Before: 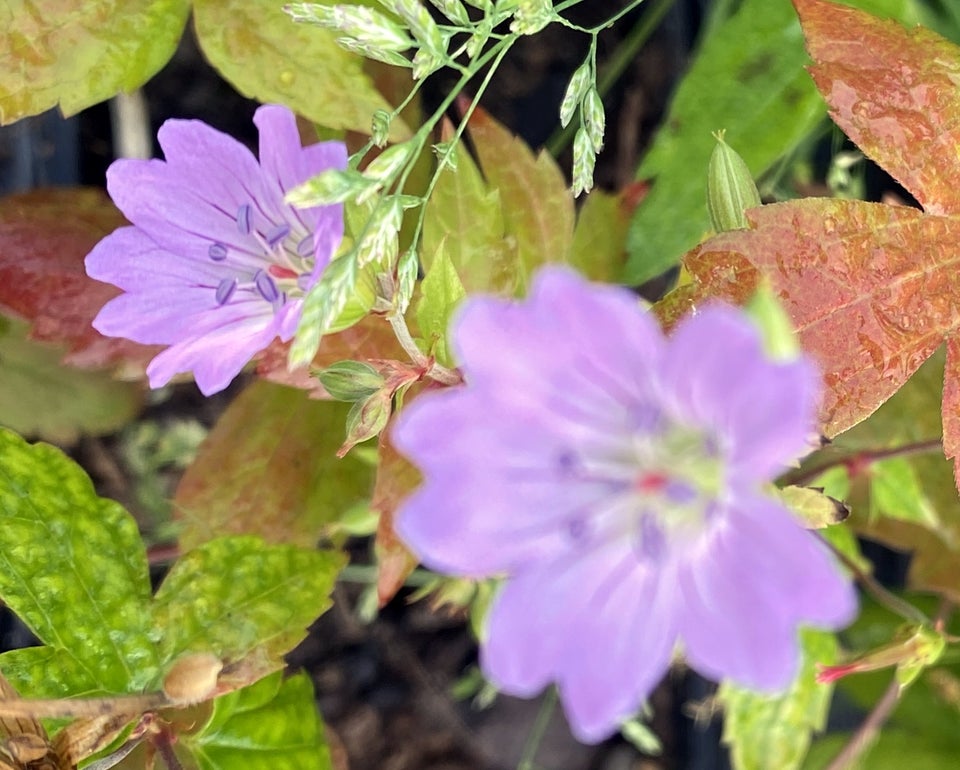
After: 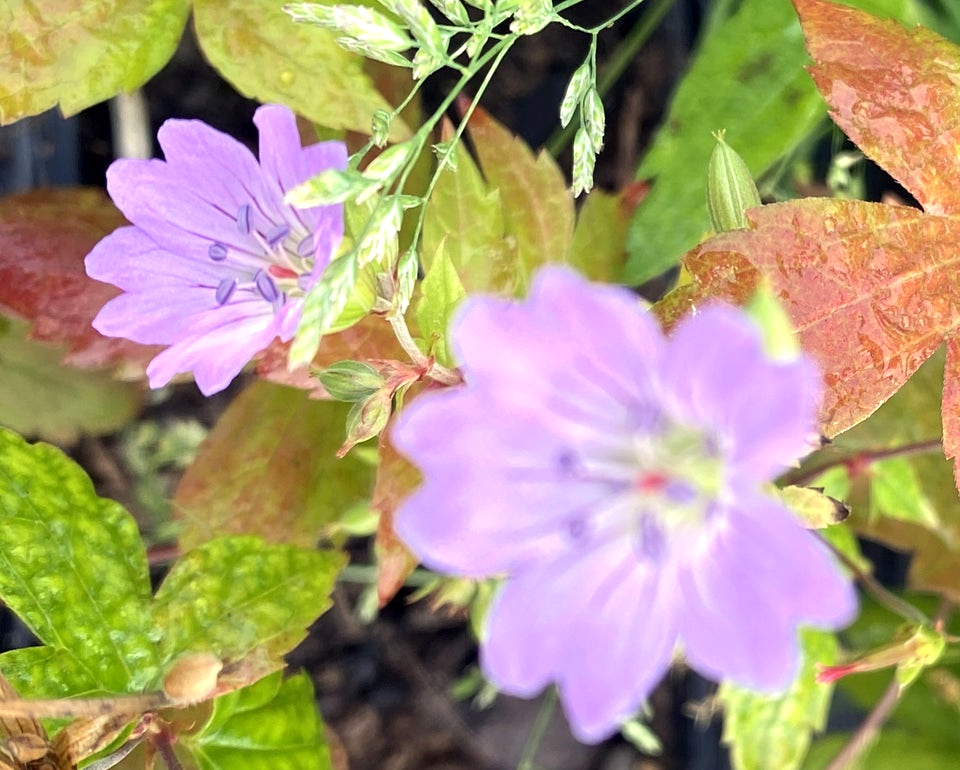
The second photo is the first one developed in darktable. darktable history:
exposure: exposure 0.362 EV, compensate highlight preservation false
